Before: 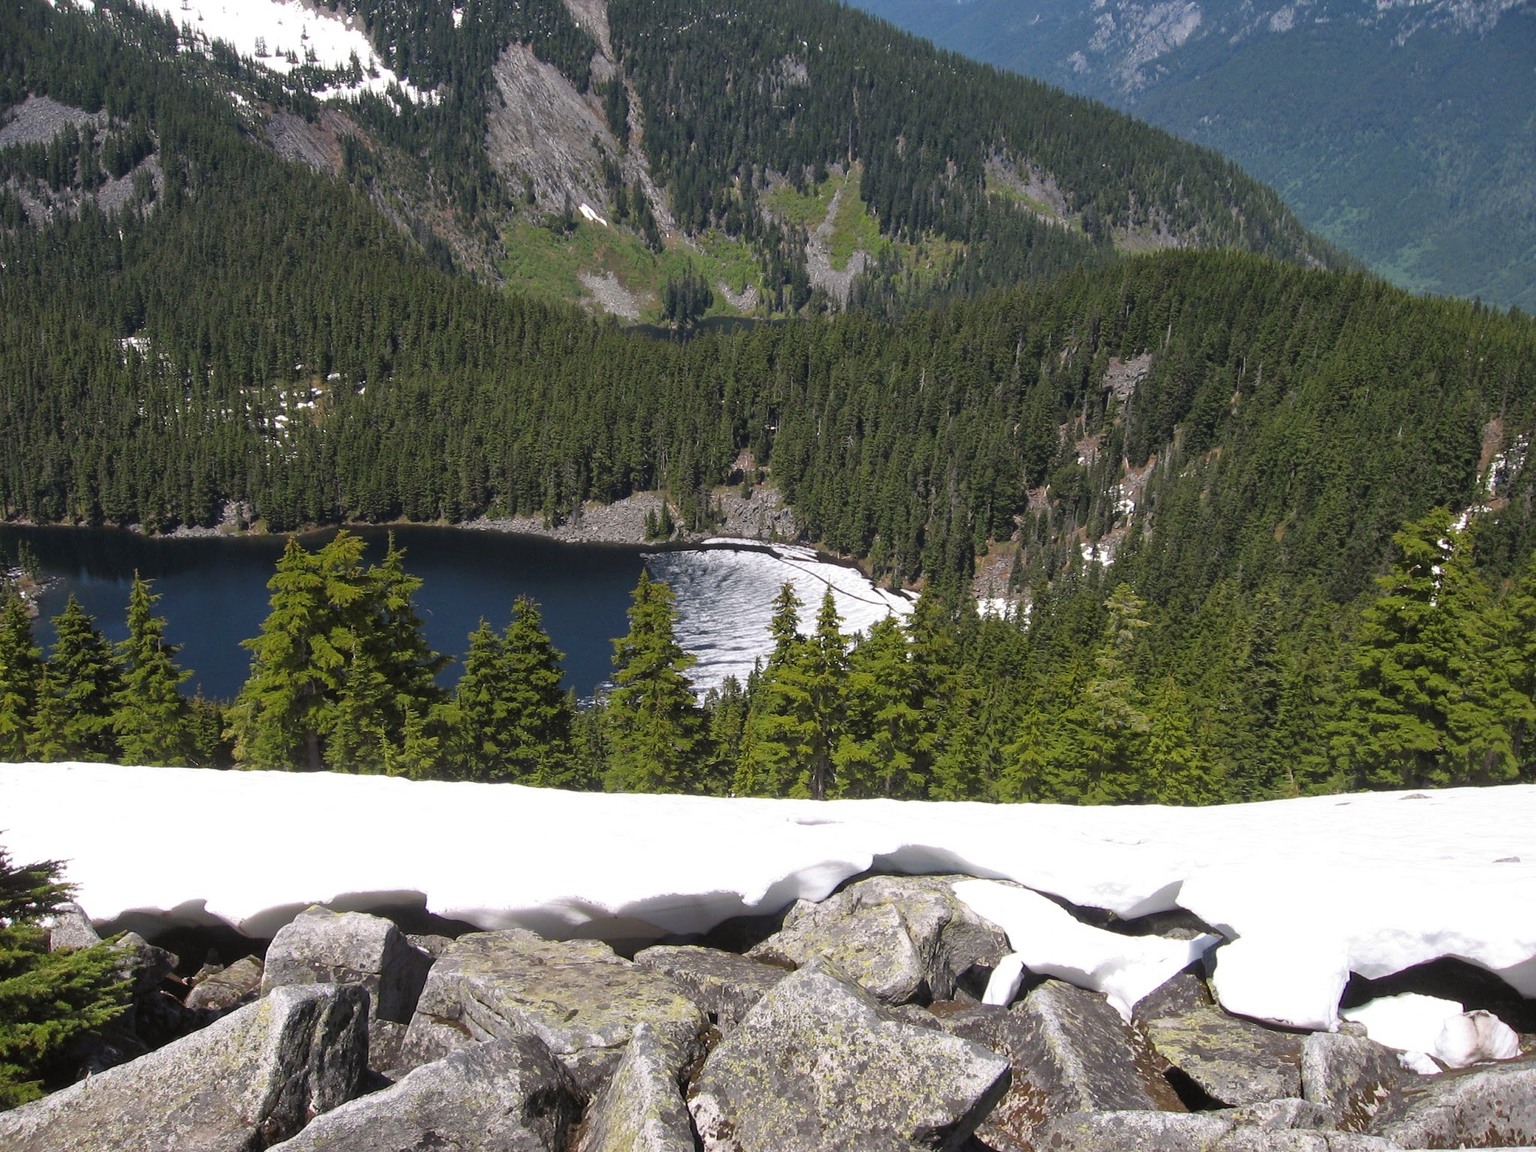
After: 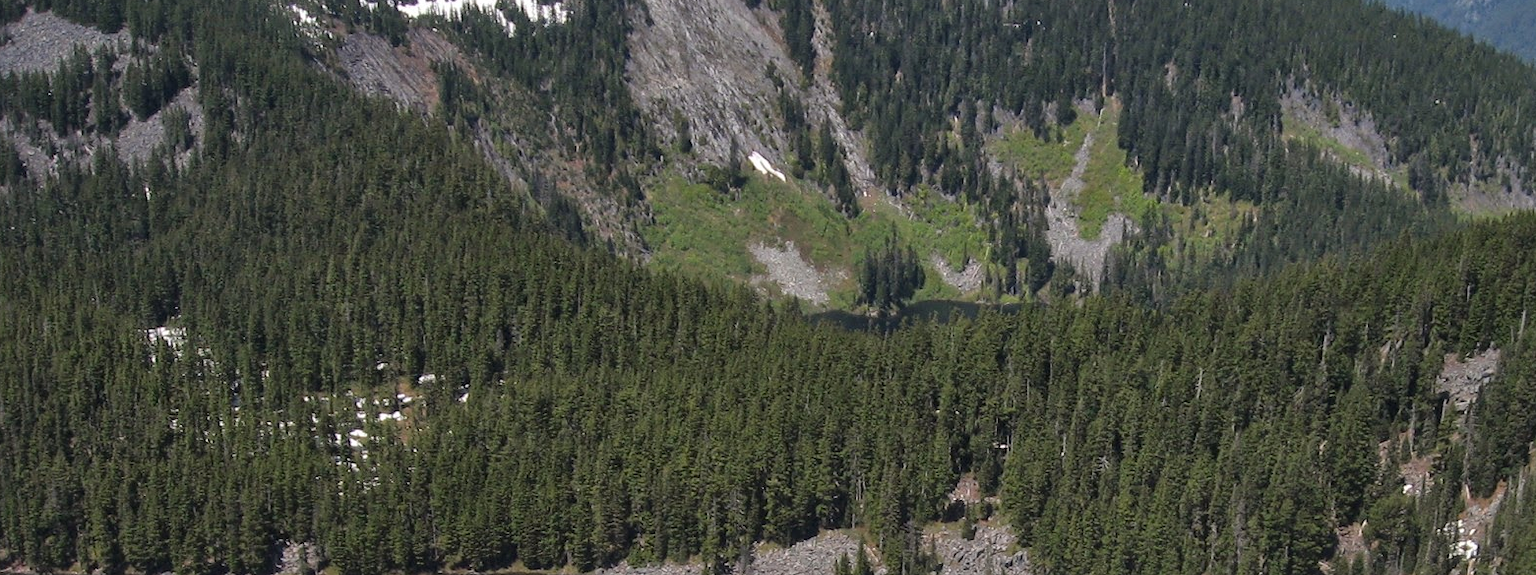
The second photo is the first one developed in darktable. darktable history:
crop: left 0.579%, top 7.627%, right 23.167%, bottom 54.275%
local contrast: mode bilateral grid, contrast 20, coarseness 50, detail 120%, midtone range 0.2
